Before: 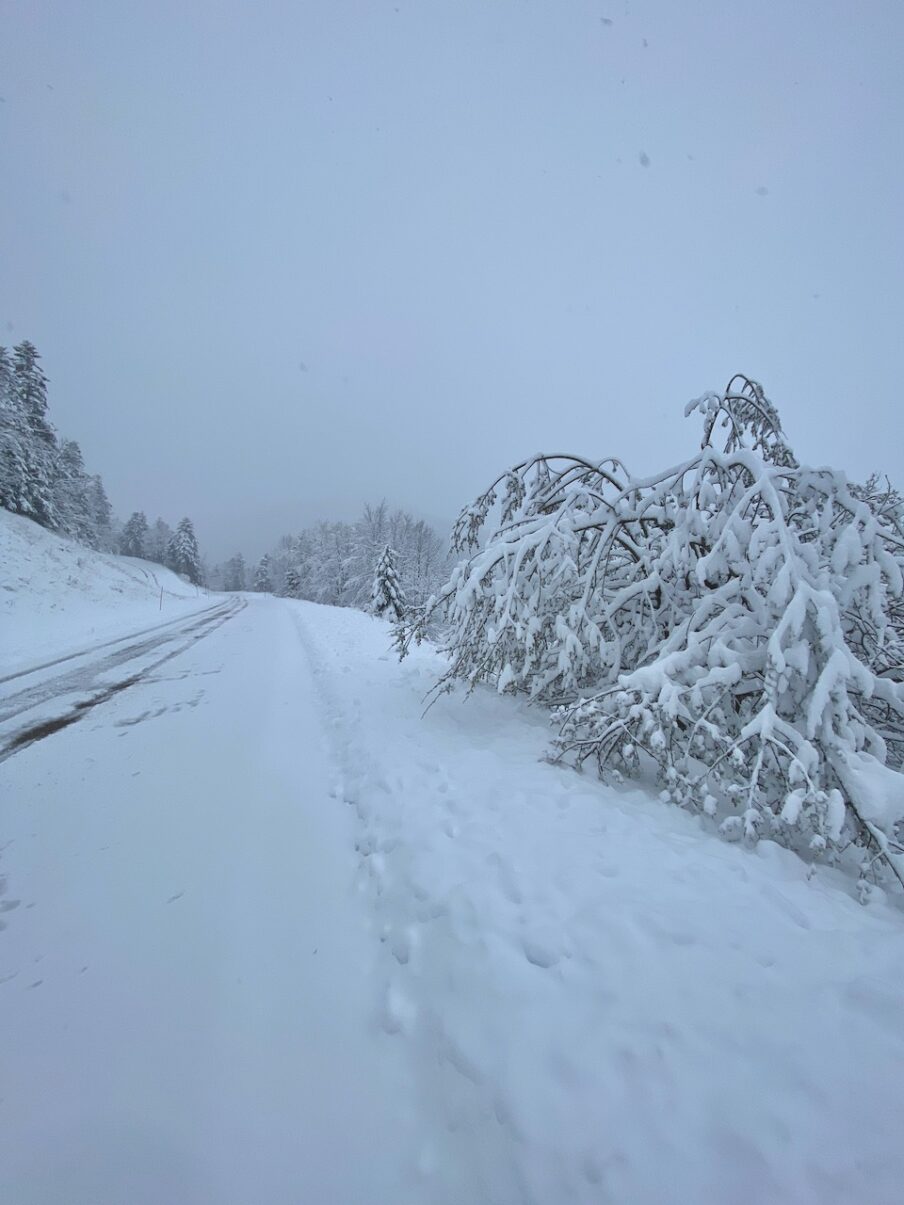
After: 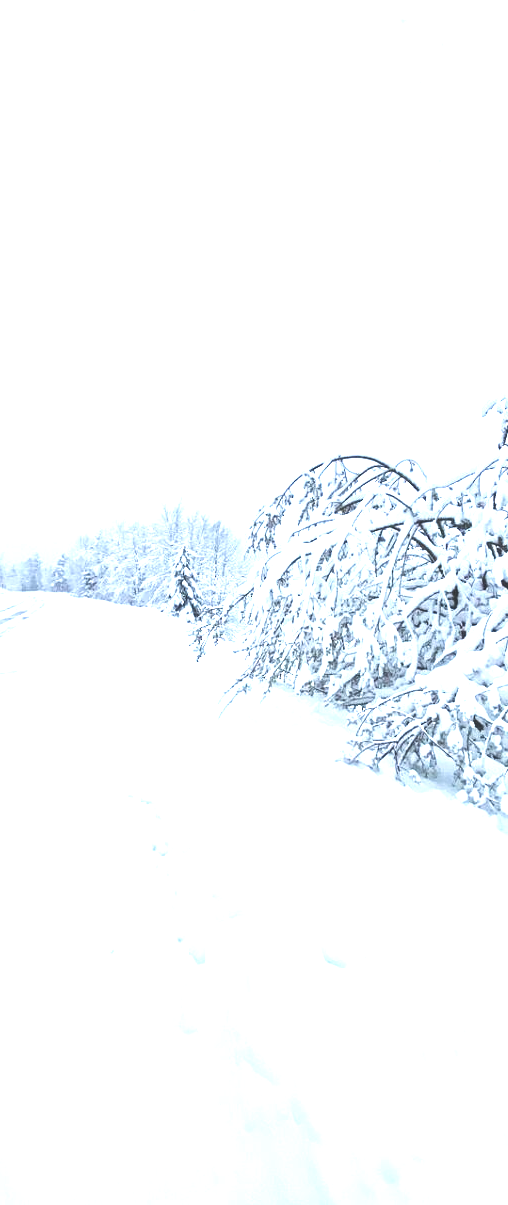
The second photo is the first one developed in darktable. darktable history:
exposure: black level correction -0.023, exposure 1.397 EV, compensate highlight preservation false
color balance rgb: shadows lift › luminance -20%, power › hue 72.24°, highlights gain › luminance 15%, global offset › hue 171.6°, perceptual saturation grading › highlights -30%, perceptual saturation grading › shadows 20%, global vibrance 30%, contrast 10%
crop and rotate: left 22.516%, right 21.234%
base curve: curves: ch0 [(0, 0.02) (0.083, 0.036) (1, 1)], preserve colors none
